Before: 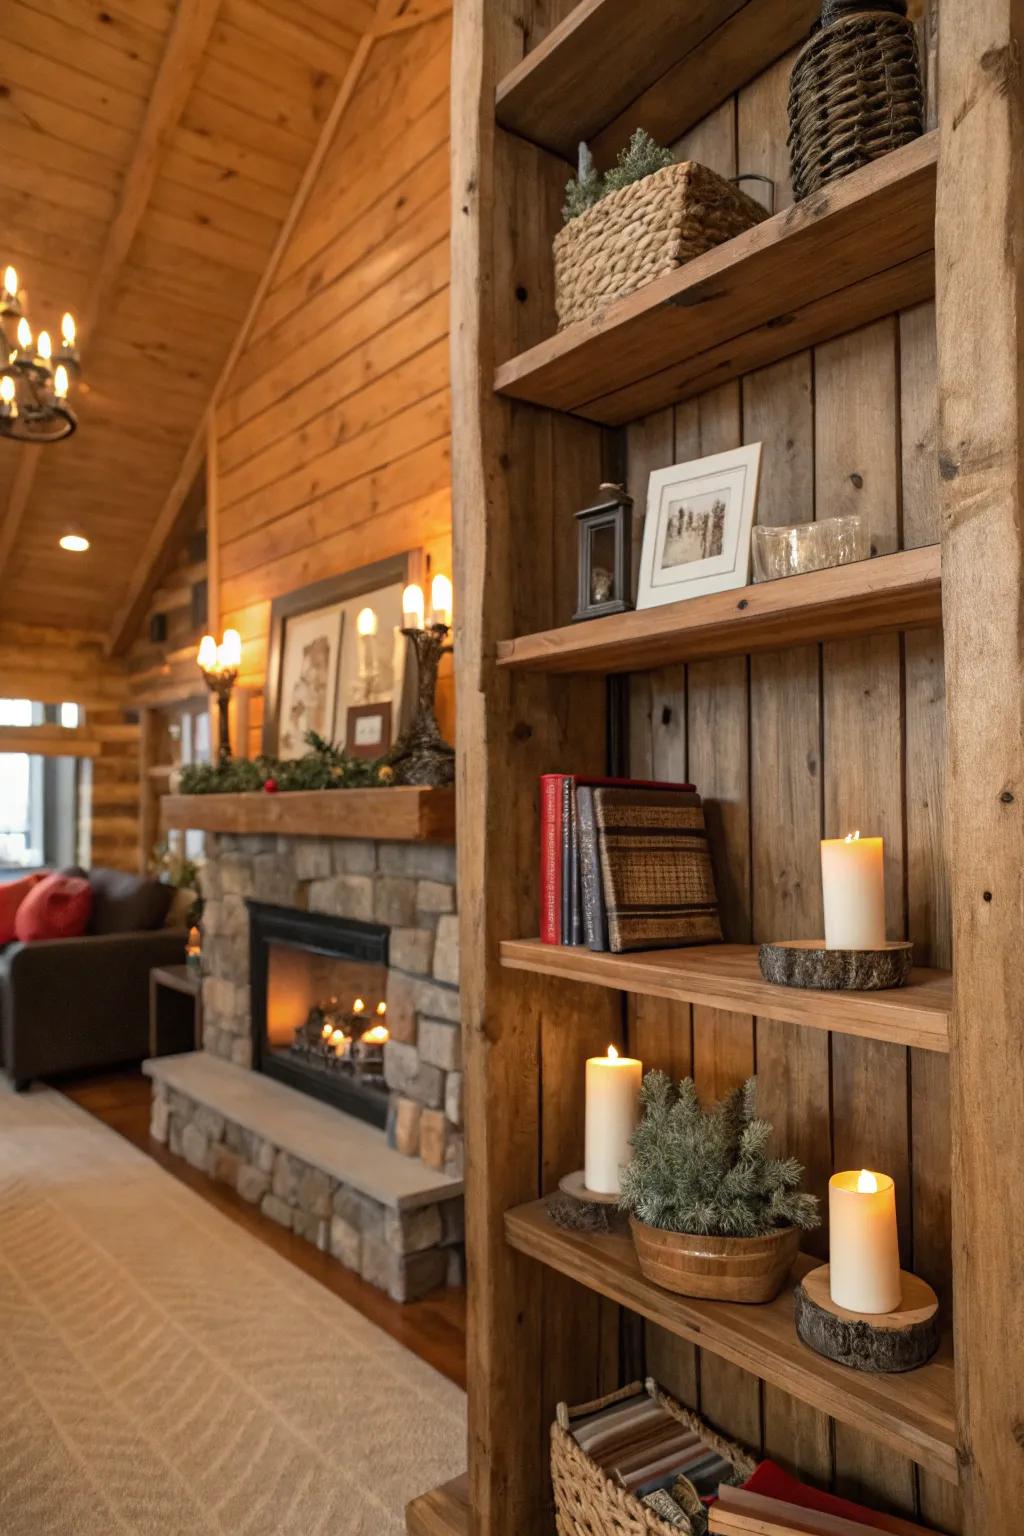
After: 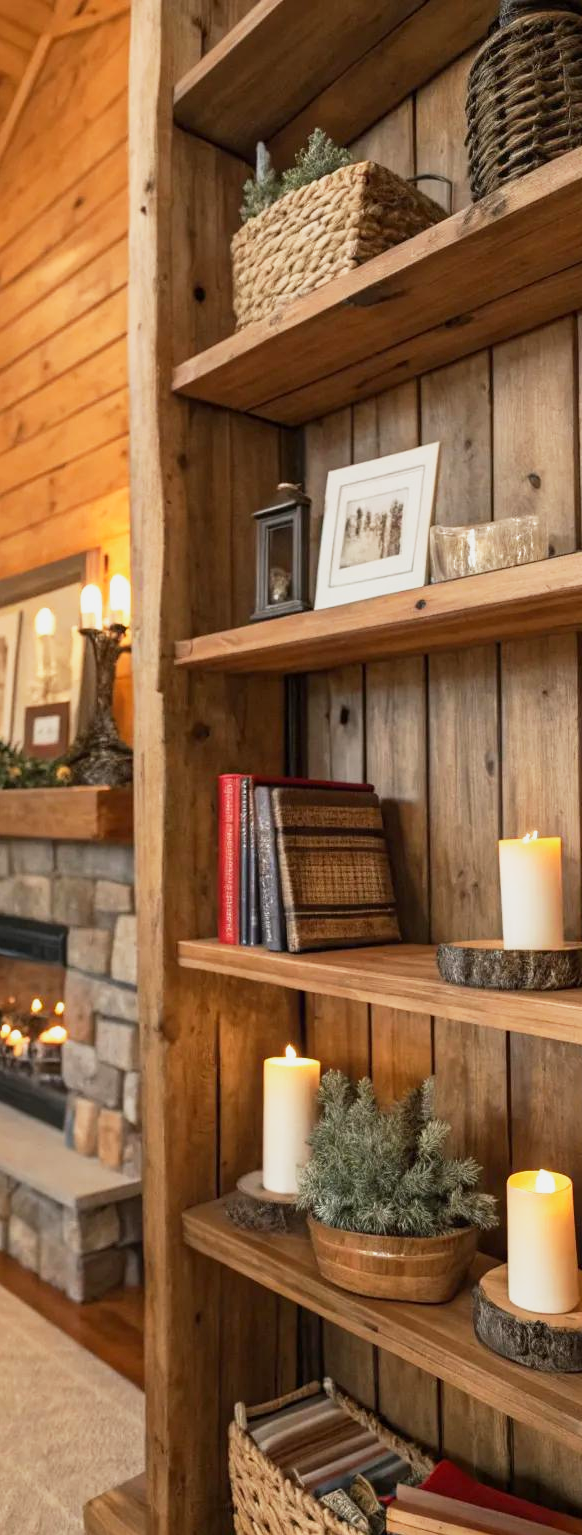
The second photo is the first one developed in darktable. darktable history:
crop: left 31.475%, top 0.01%, right 11.646%
base curve: curves: ch0 [(0, 0) (0.088, 0.125) (0.176, 0.251) (0.354, 0.501) (0.613, 0.749) (1, 0.877)], preserve colors none
